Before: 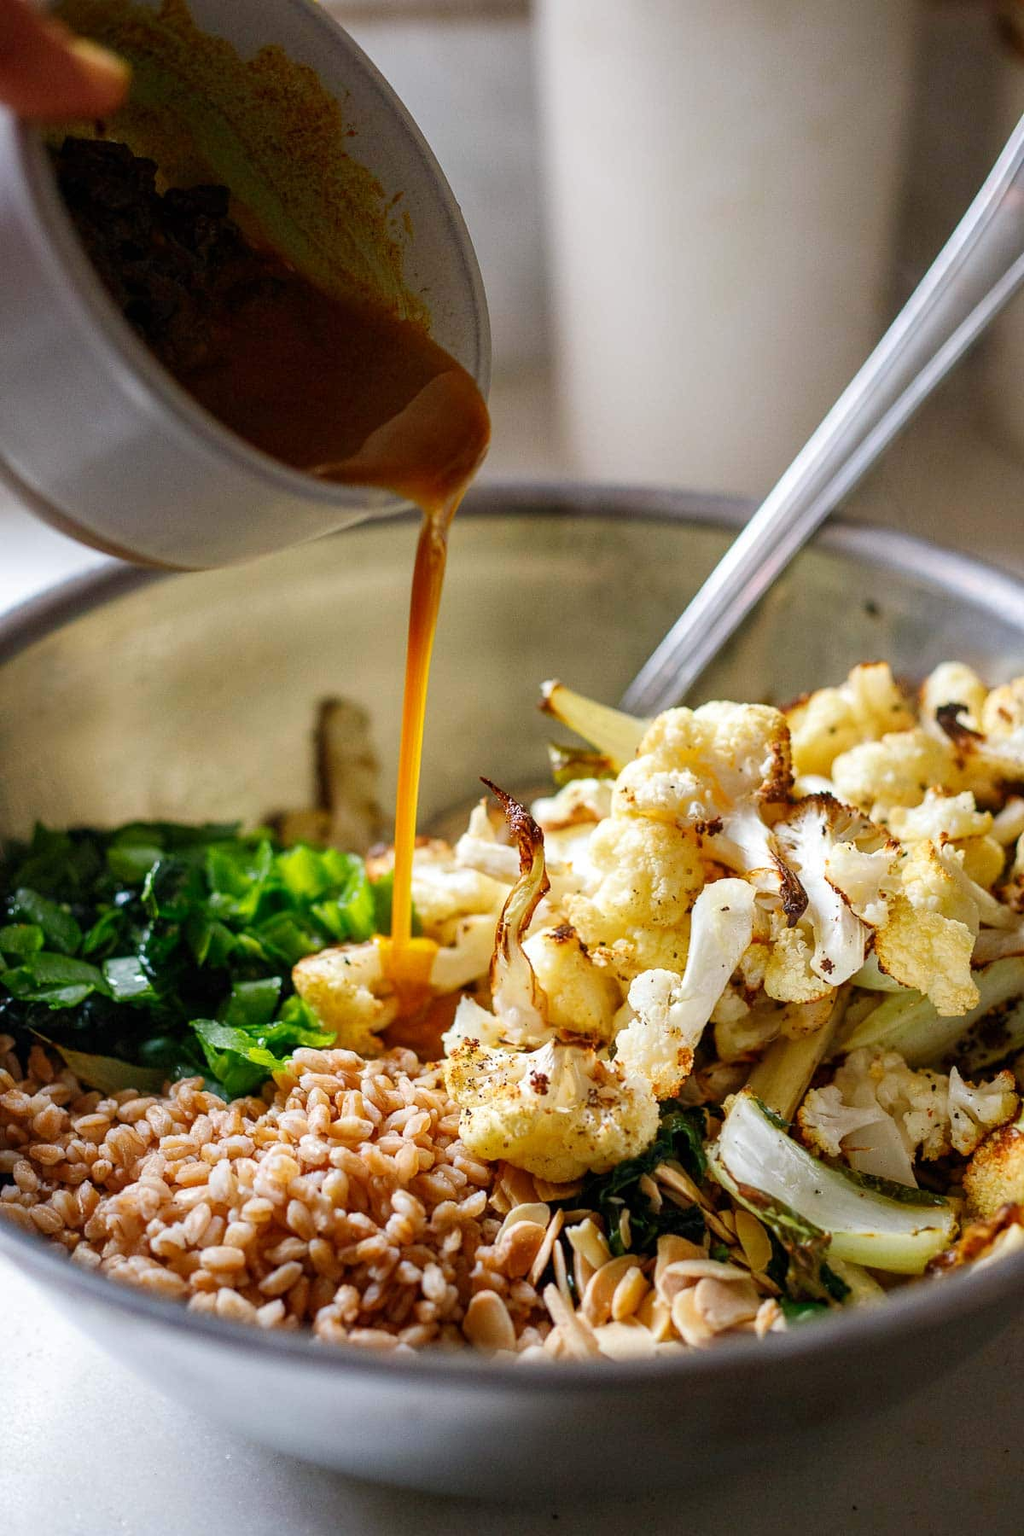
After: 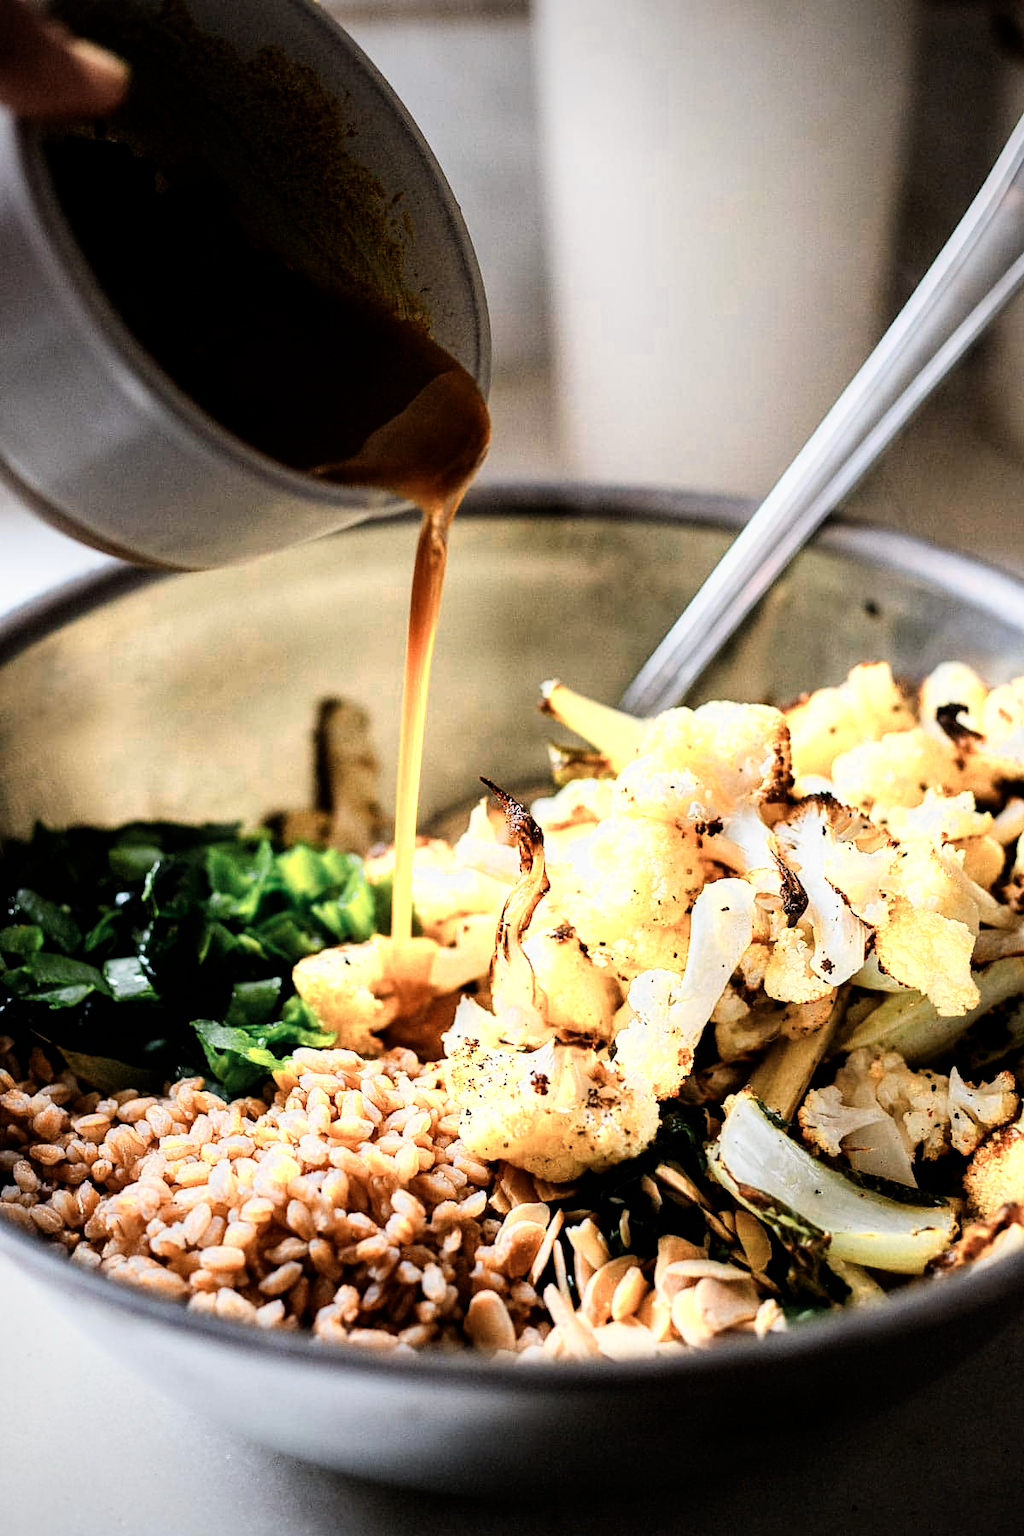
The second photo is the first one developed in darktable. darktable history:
filmic rgb: black relative exposure -5.28 EV, white relative exposure 2.88 EV, dynamic range scaling -38.2%, hardness 4, contrast 1.614, highlights saturation mix -1.06%
vignetting: fall-off radius 60.94%, unbound false
color zones: curves: ch0 [(0.018, 0.548) (0.197, 0.654) (0.425, 0.447) (0.605, 0.658) (0.732, 0.579)]; ch1 [(0.105, 0.531) (0.224, 0.531) (0.386, 0.39) (0.618, 0.456) (0.732, 0.456) (0.956, 0.421)]; ch2 [(0.039, 0.583) (0.215, 0.465) (0.399, 0.544) (0.465, 0.548) (0.614, 0.447) (0.724, 0.43) (0.882, 0.623) (0.956, 0.632)]
